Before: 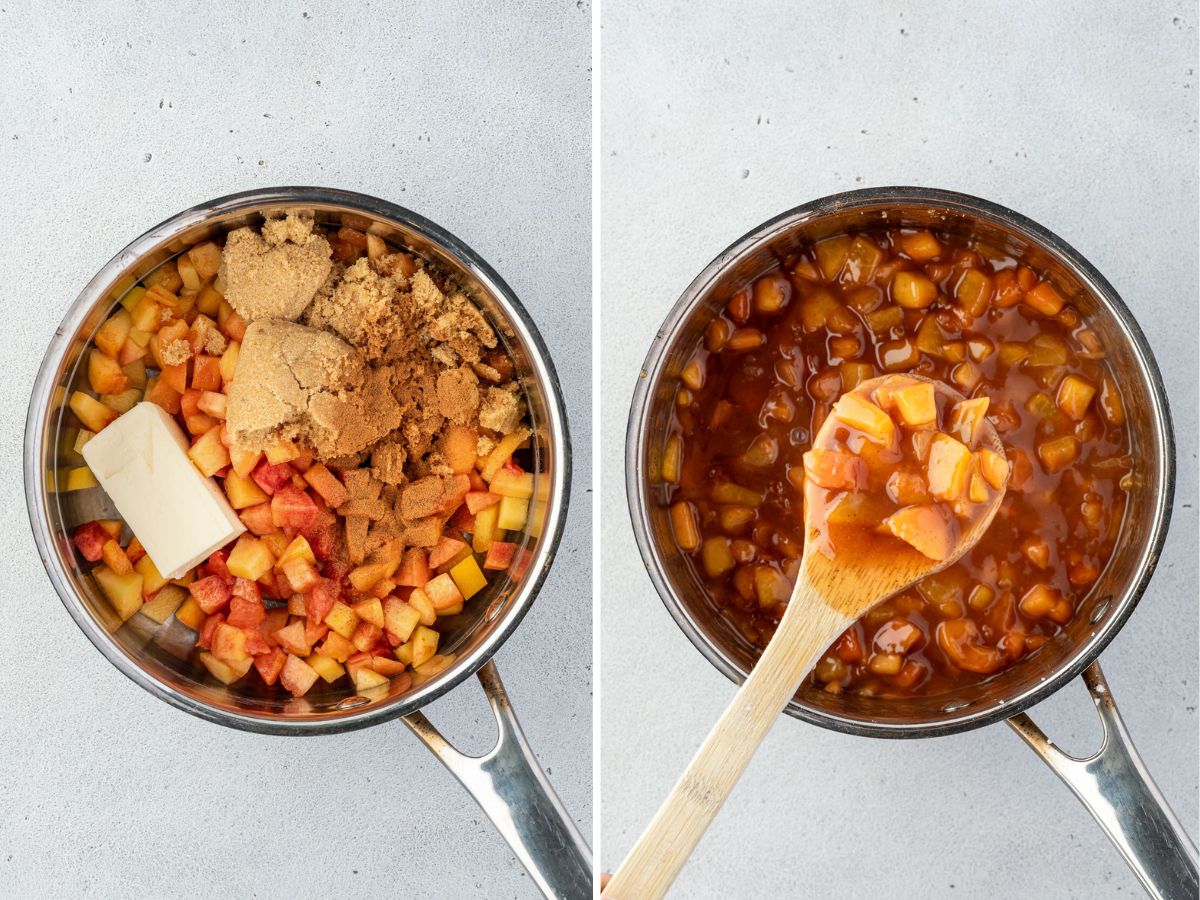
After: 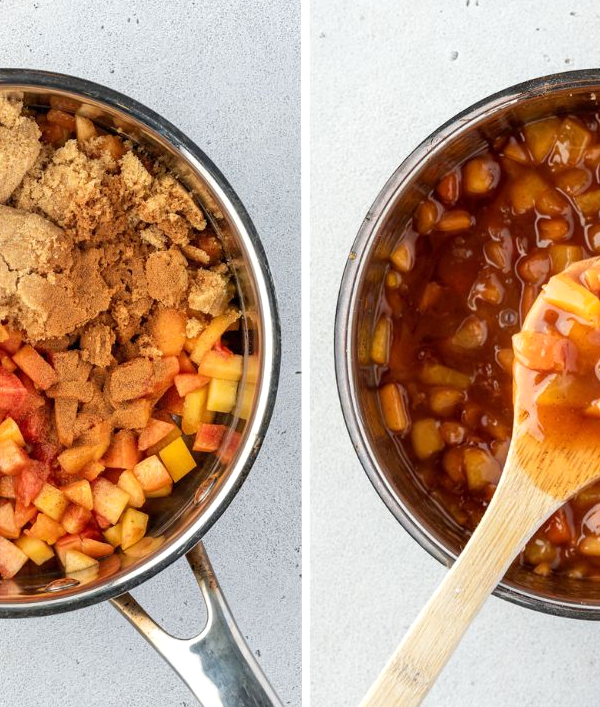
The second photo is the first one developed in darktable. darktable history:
crop and rotate: angle 0.022°, left 24.284%, top 13.192%, right 25.664%, bottom 8.121%
exposure: exposure 0.126 EV, compensate highlight preservation false
